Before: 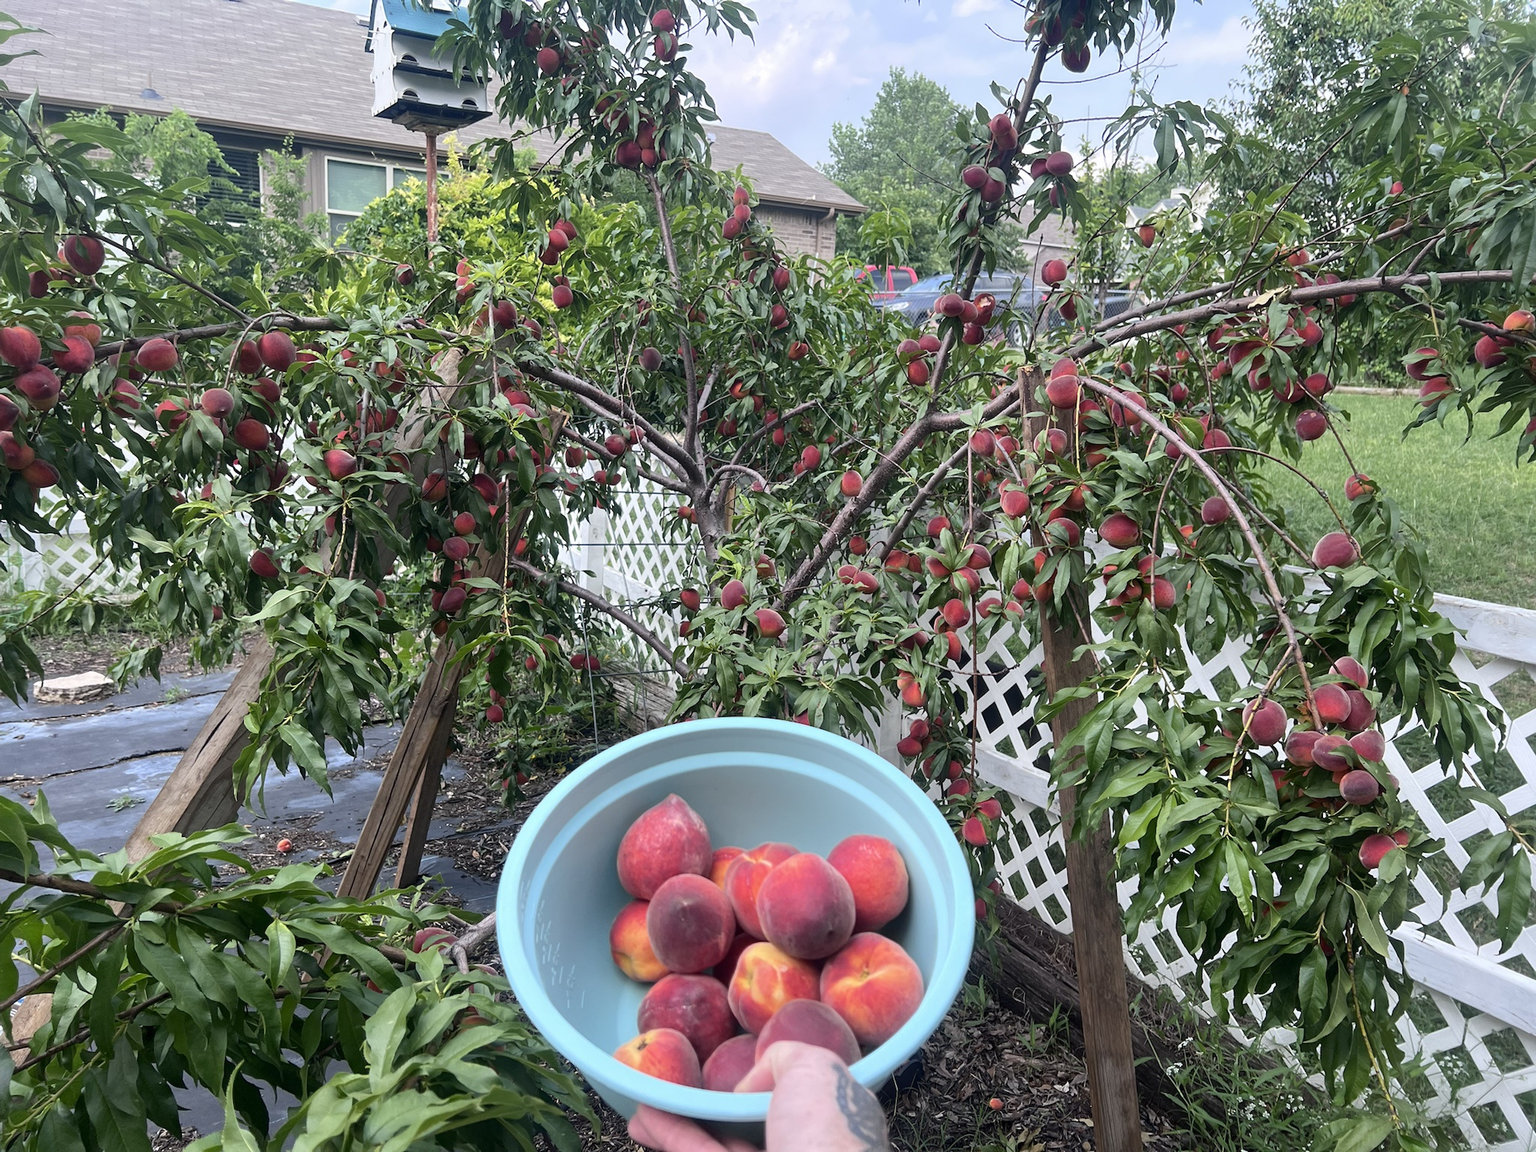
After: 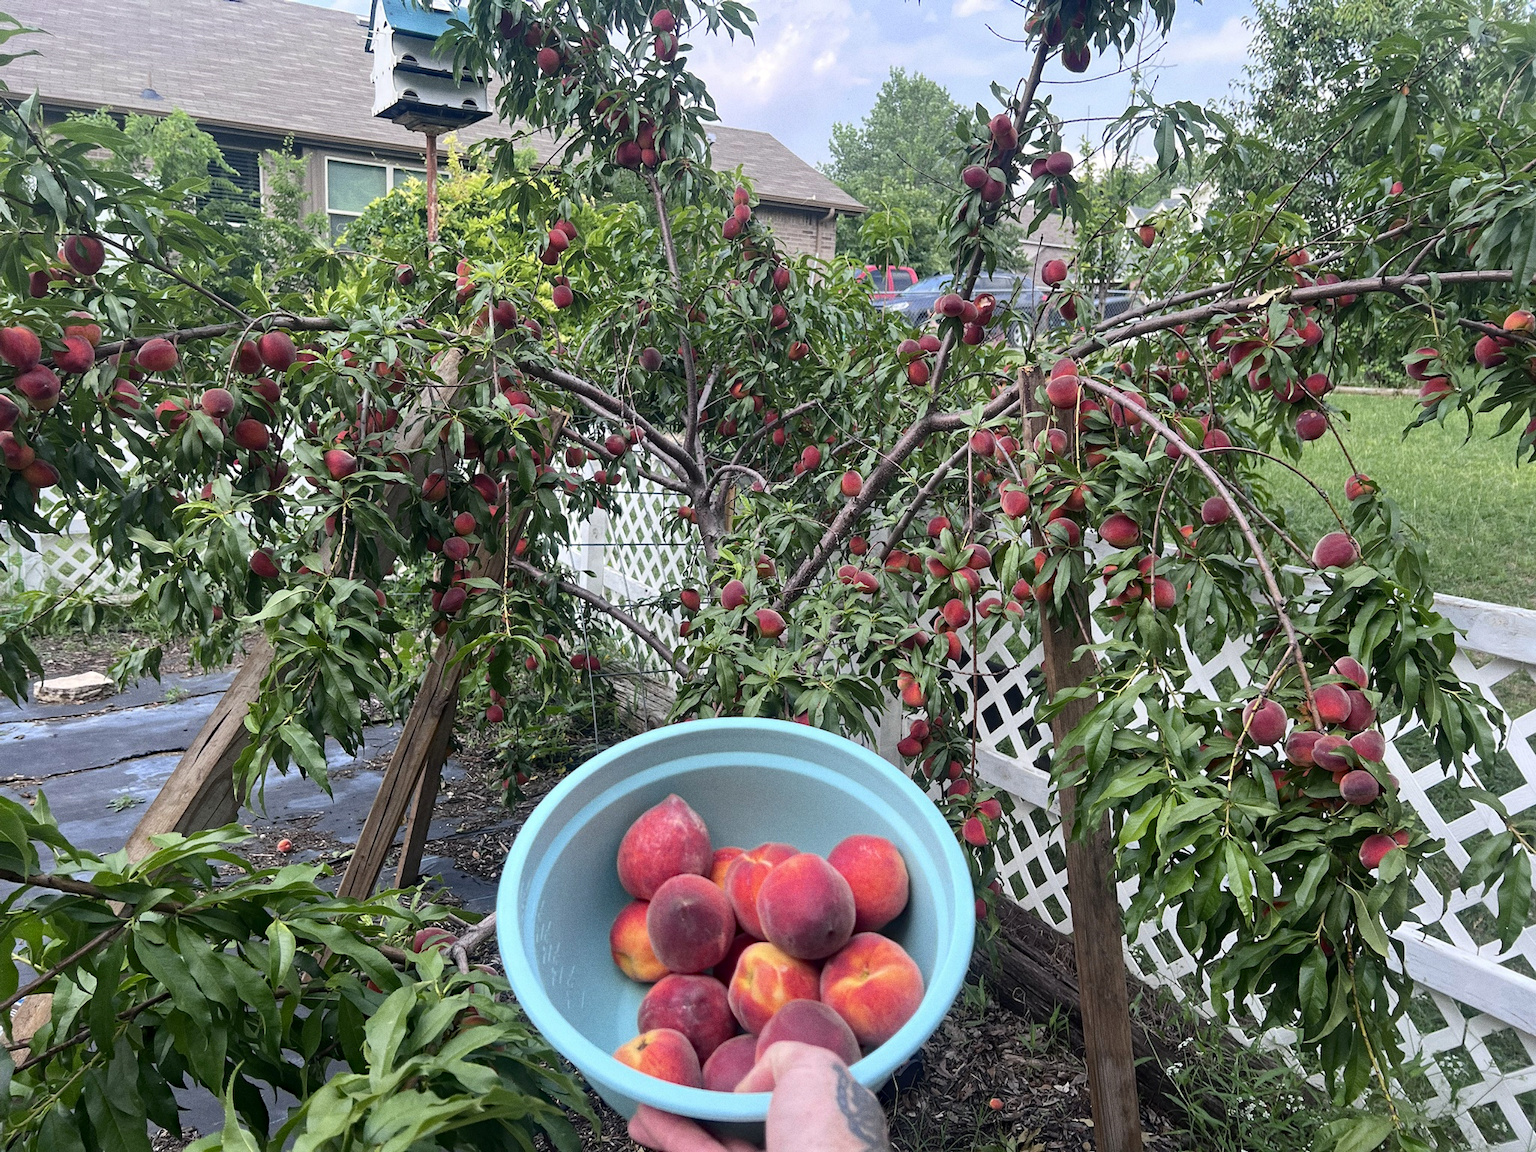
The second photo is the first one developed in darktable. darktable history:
haze removal: compatibility mode true, adaptive false
grain: coarseness 0.09 ISO
